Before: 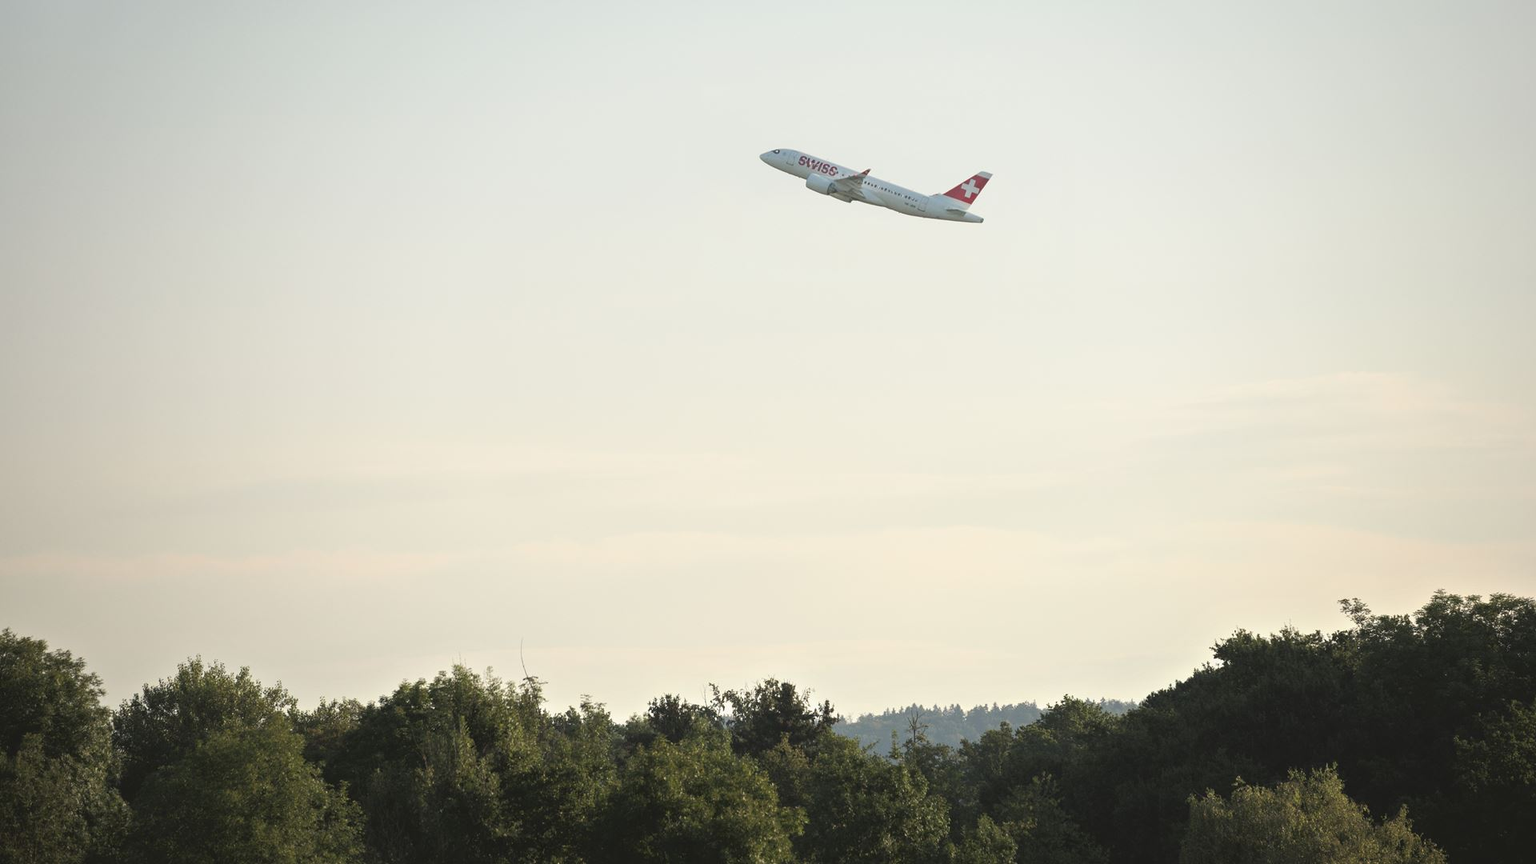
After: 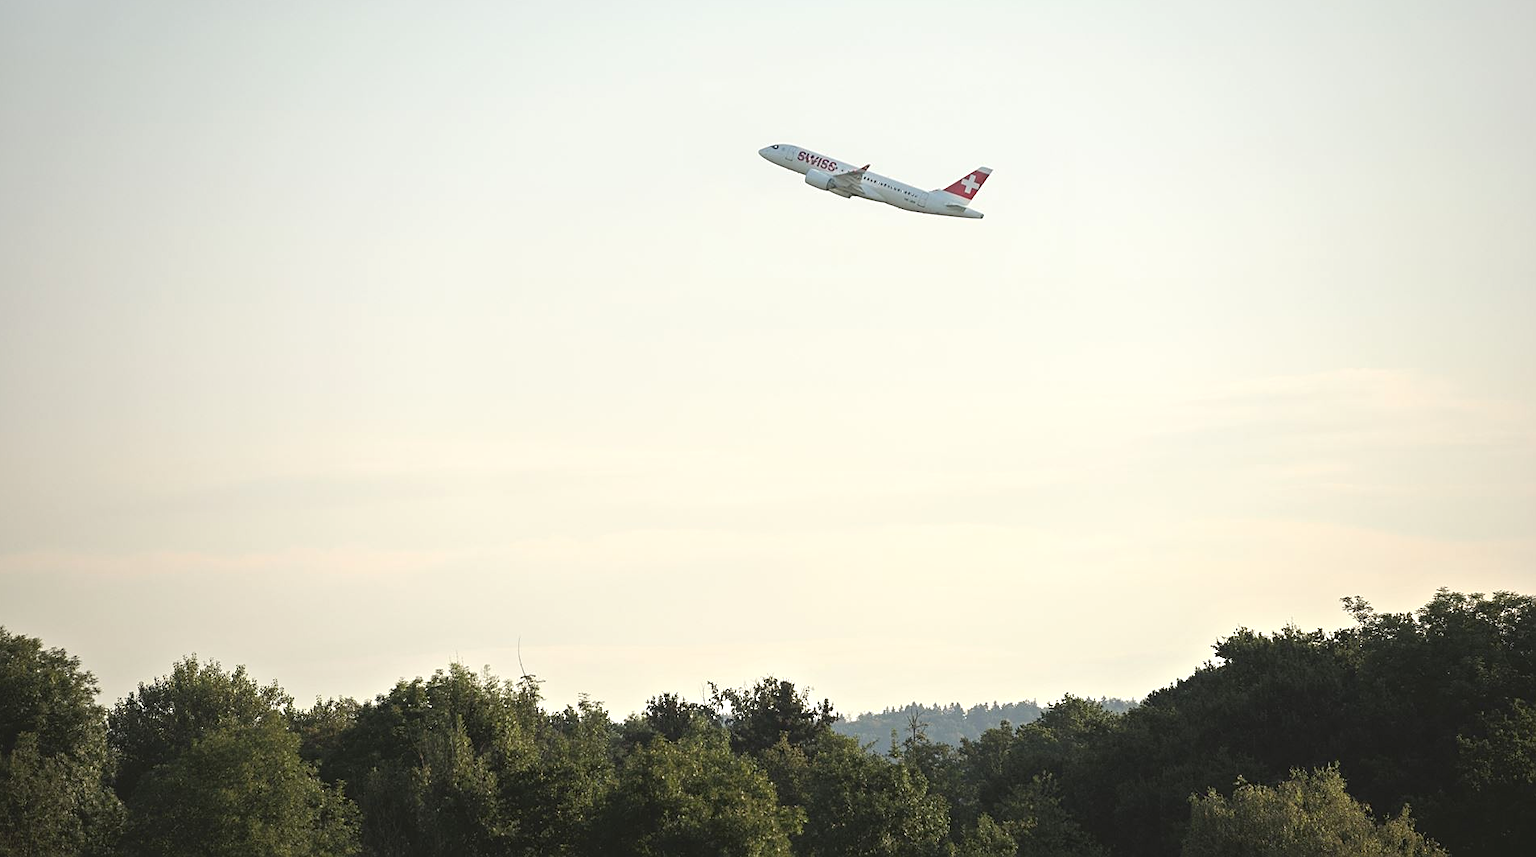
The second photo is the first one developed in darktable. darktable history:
sharpen: on, module defaults
exposure: exposure 0.203 EV, compensate exposure bias true, compensate highlight preservation false
crop: left 0.414%, top 0.711%, right 0.145%, bottom 0.531%
